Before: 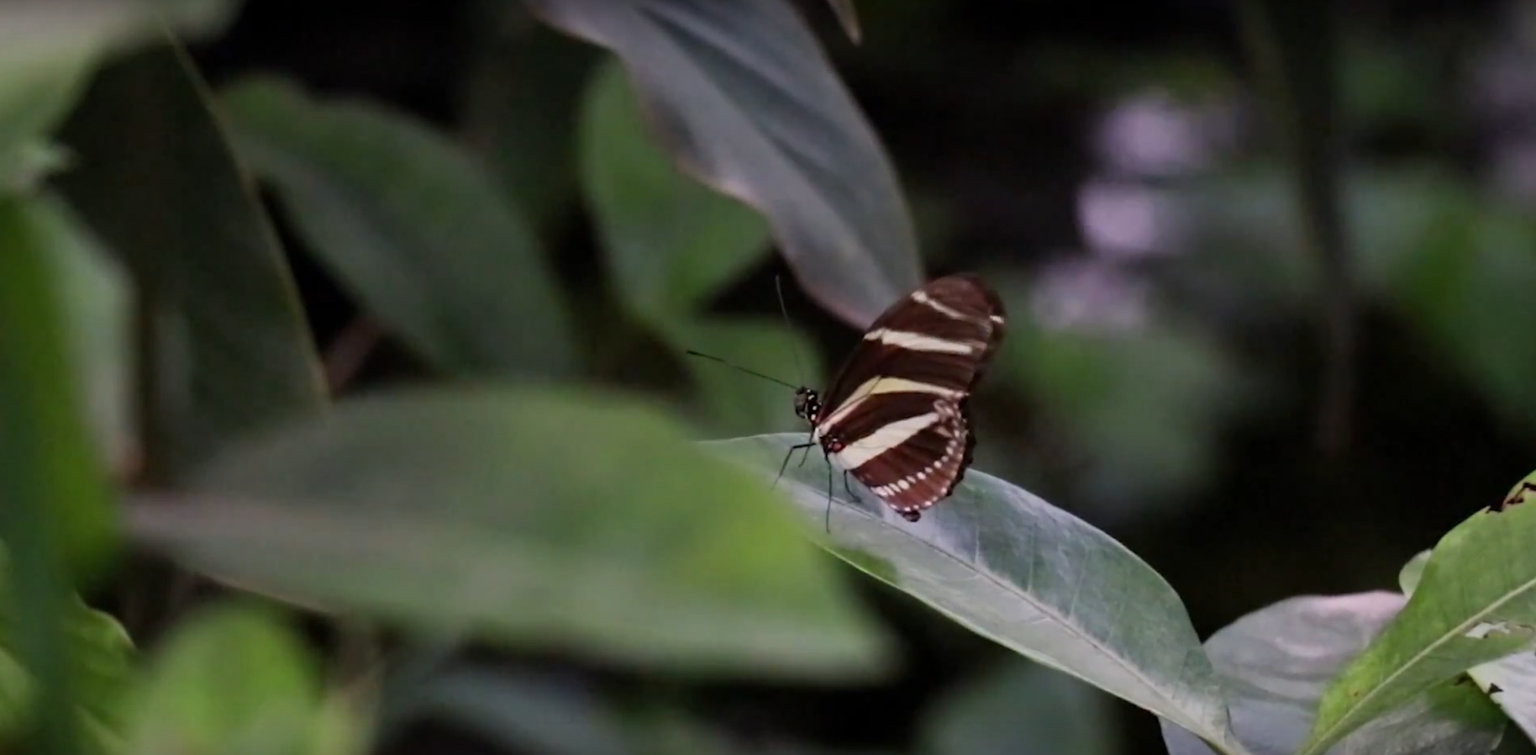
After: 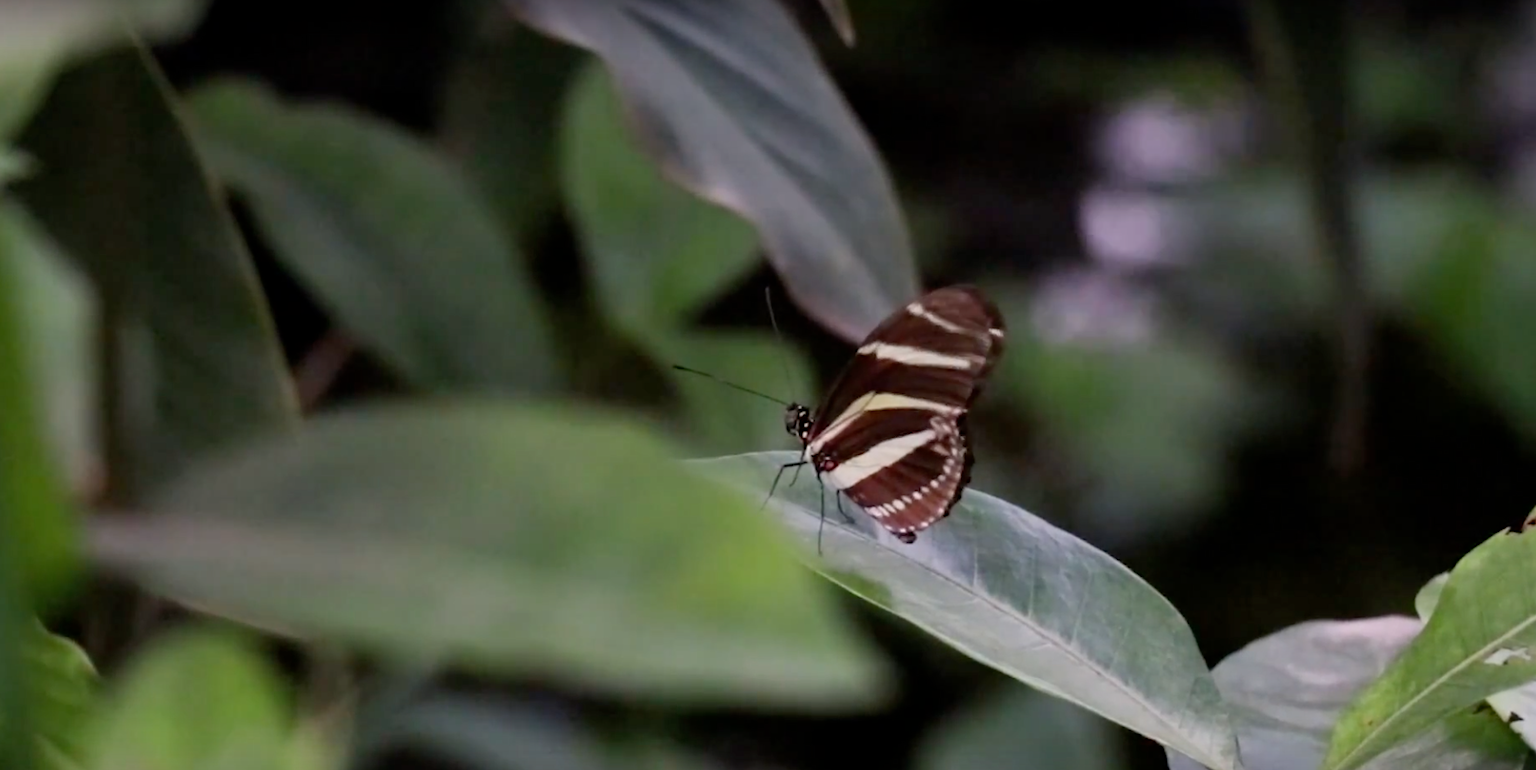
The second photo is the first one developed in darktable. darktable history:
crop and rotate: left 2.715%, right 1.321%, bottom 1.989%
